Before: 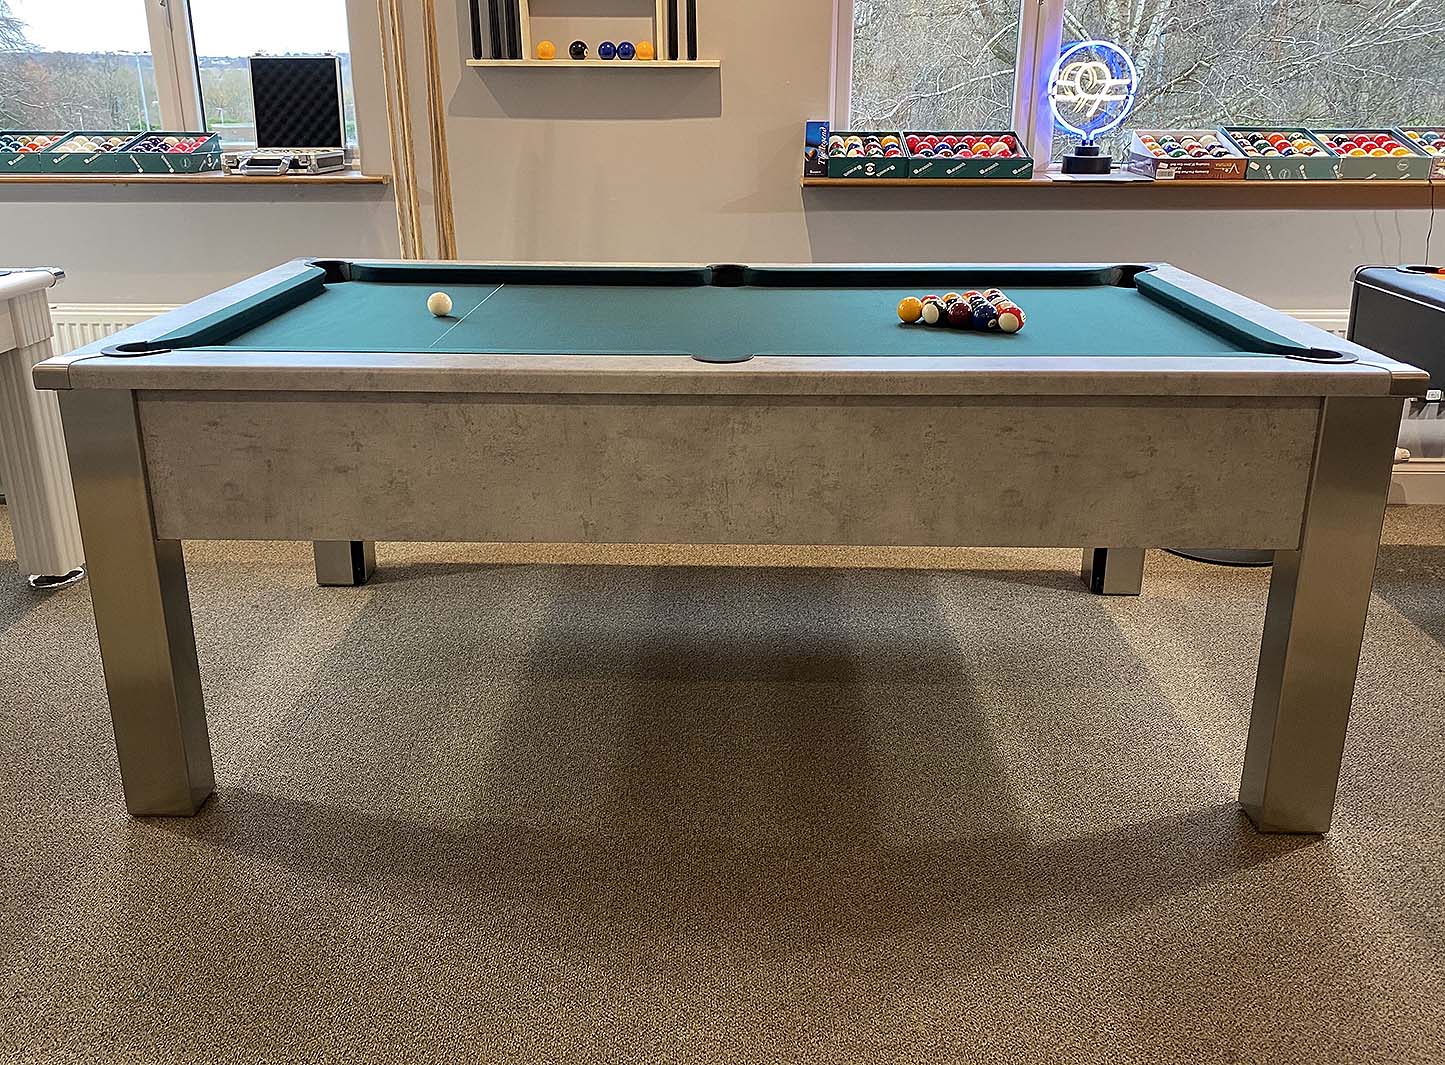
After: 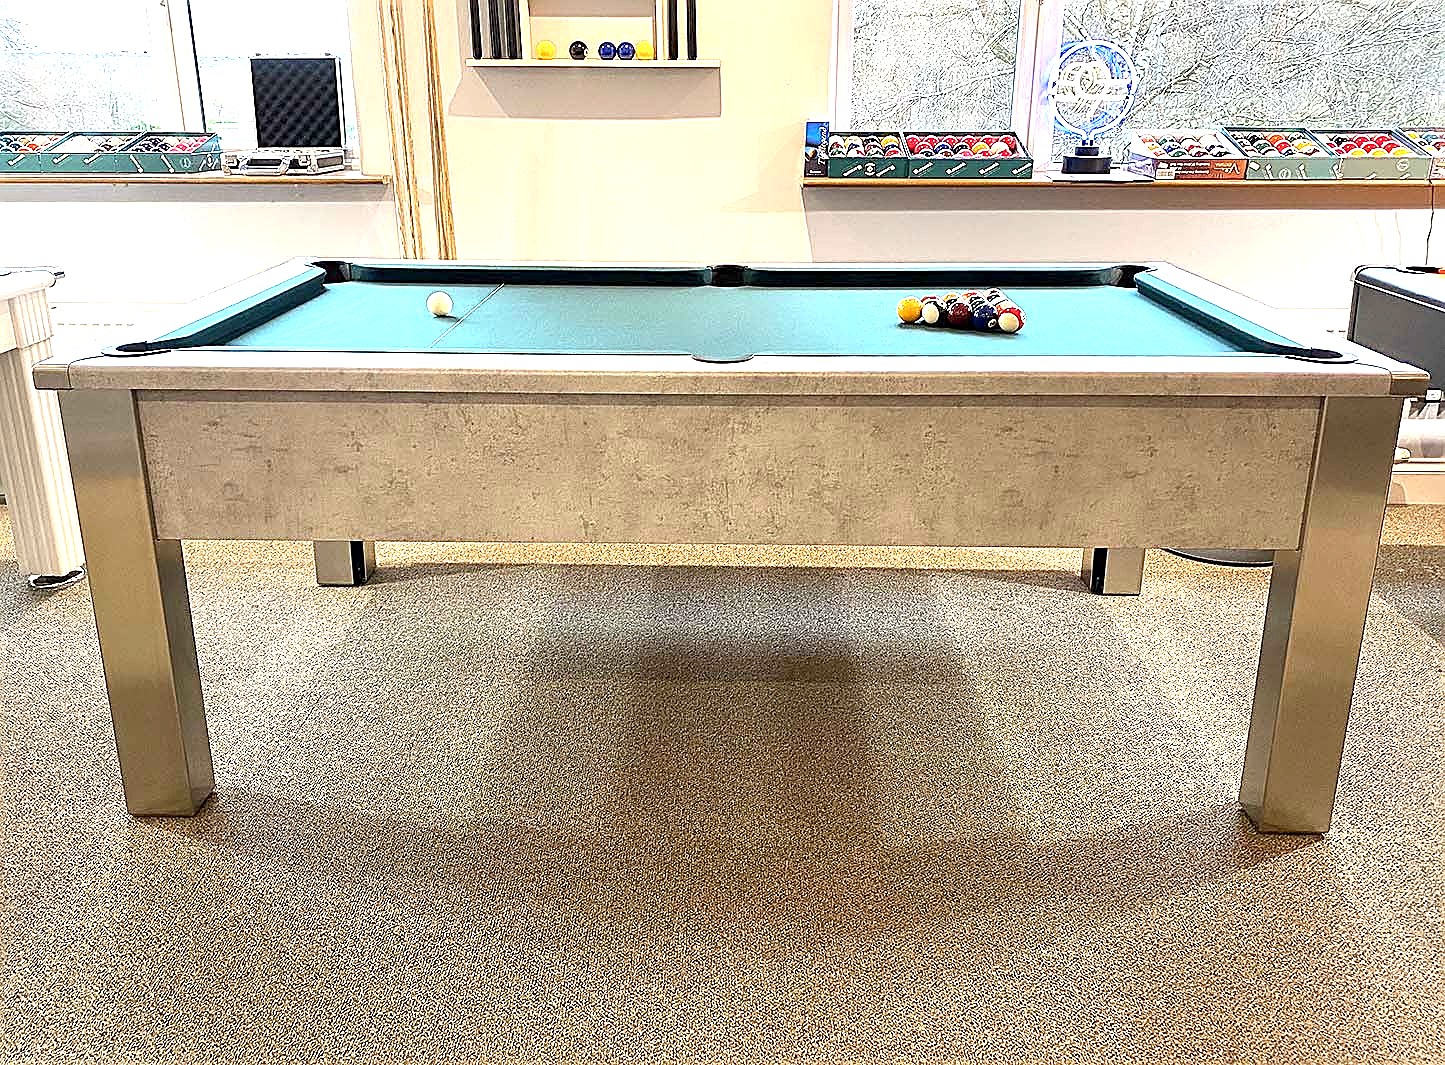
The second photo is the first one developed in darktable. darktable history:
exposure: black level correction 0.001, exposure 1.646 EV, compensate exposure bias true, compensate highlight preservation false
sharpen: on, module defaults
